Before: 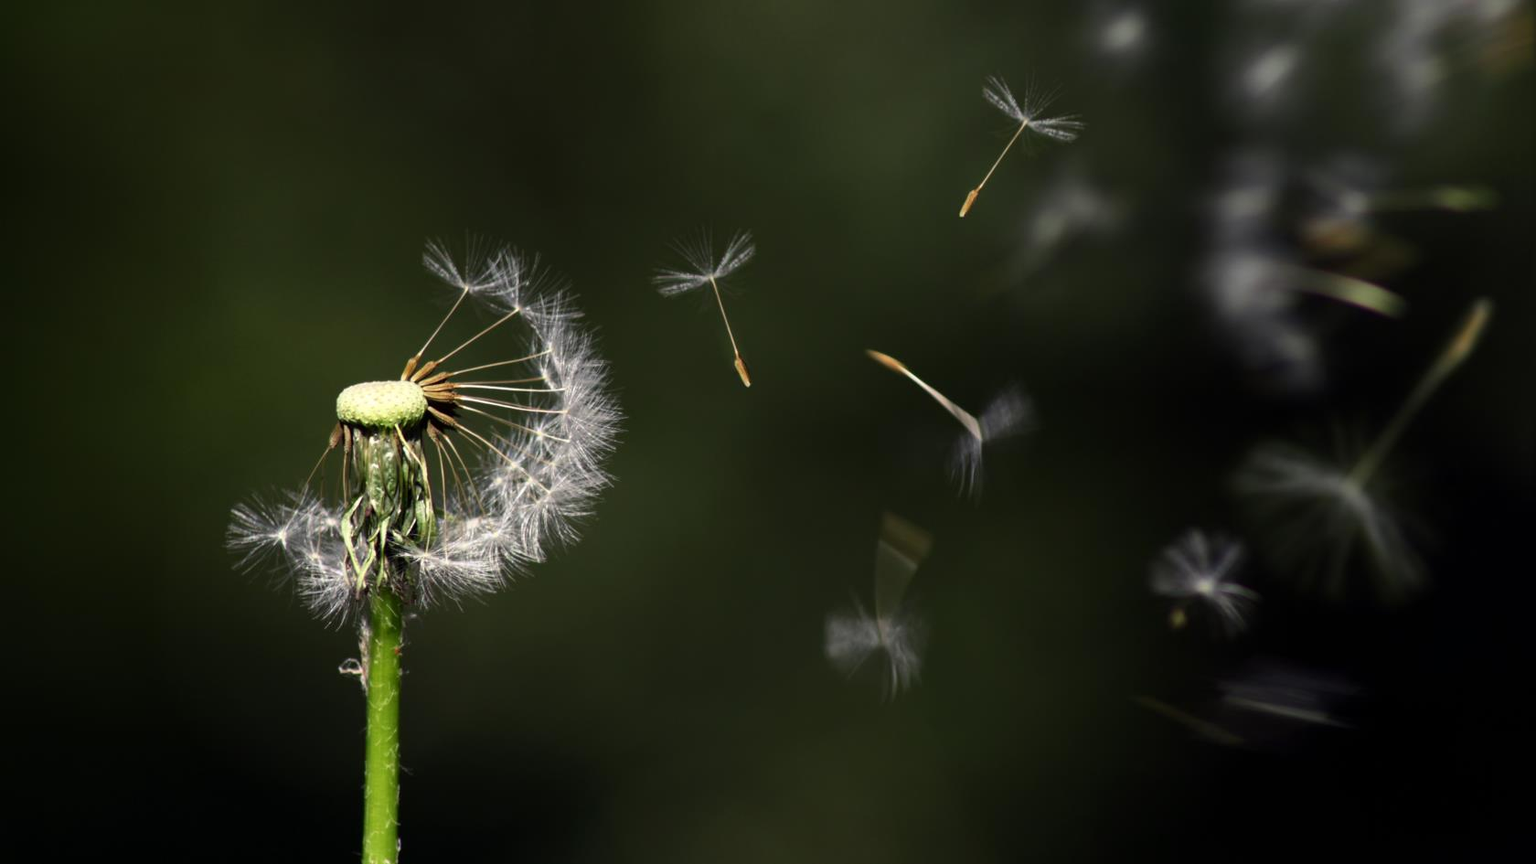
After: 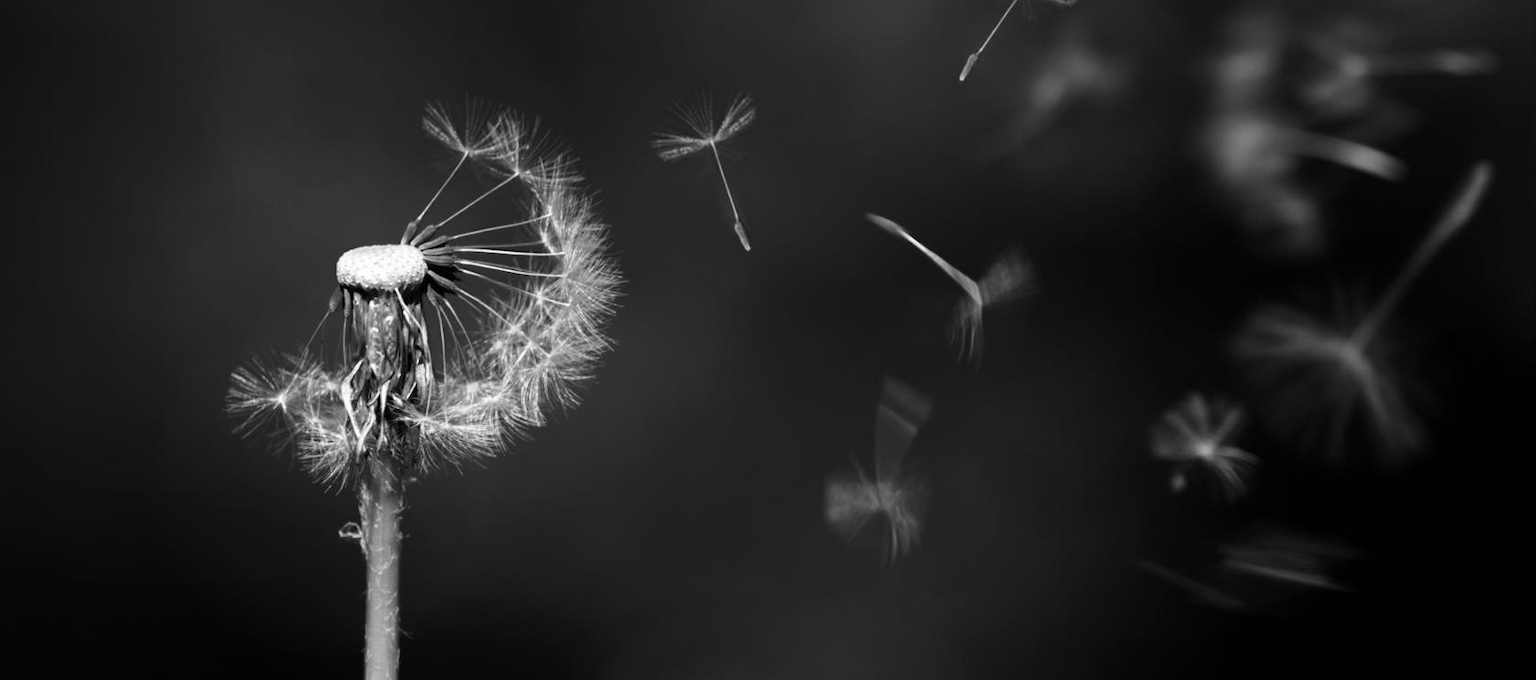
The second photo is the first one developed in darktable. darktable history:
color zones: curves: ch0 [(0.002, 0.589) (0.107, 0.484) (0.146, 0.249) (0.217, 0.352) (0.309, 0.525) (0.39, 0.404) (0.455, 0.169) (0.597, 0.055) (0.724, 0.212) (0.775, 0.691) (0.869, 0.571) (1, 0.587)]; ch1 [(0, 0) (0.143, 0) (0.286, 0) (0.429, 0) (0.571, 0) (0.714, 0) (0.857, 0)]
crop and rotate: top 15.832%, bottom 5.42%
